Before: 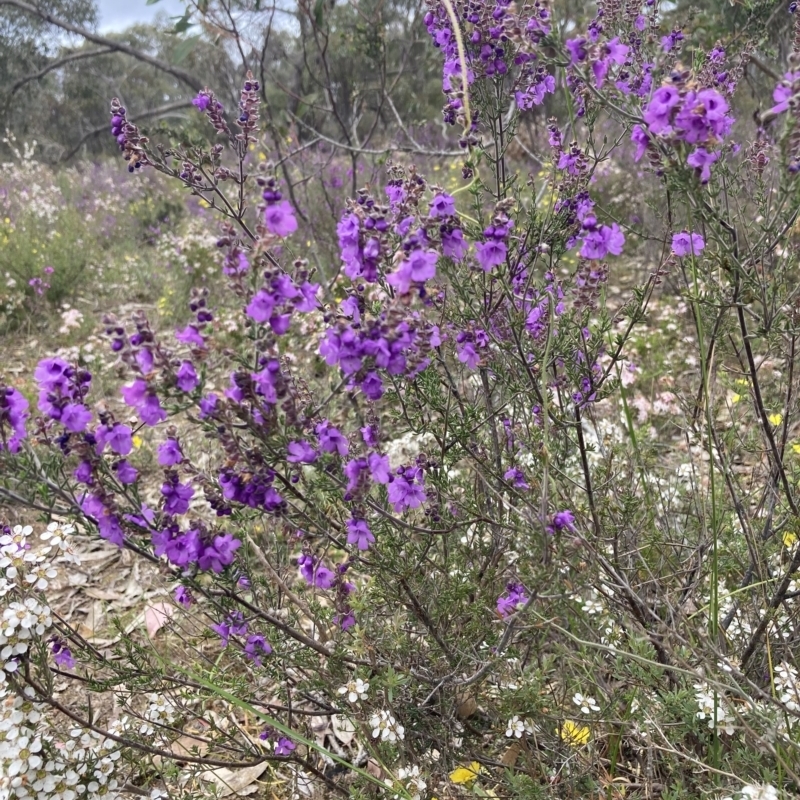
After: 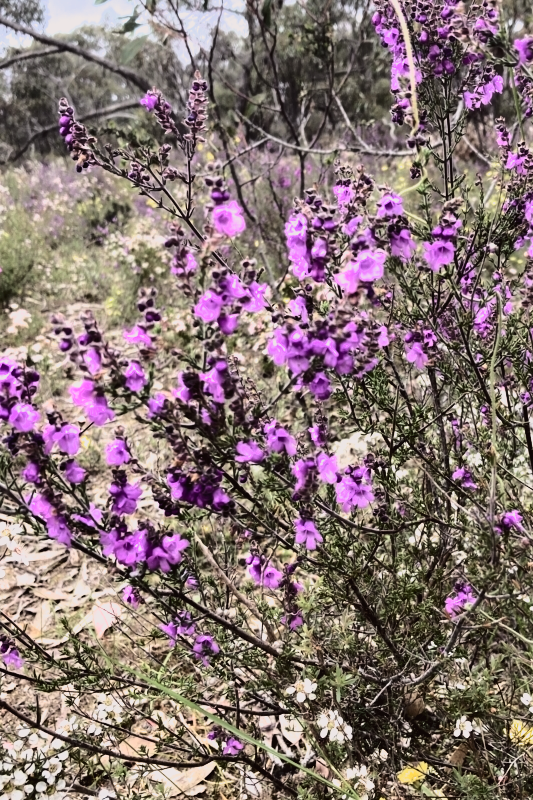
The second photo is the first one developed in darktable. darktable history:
tone curve: curves: ch0 [(0, 0.019) (0.204, 0.162) (0.491, 0.519) (0.748, 0.765) (1, 0.919)]; ch1 [(0, 0) (0.179, 0.173) (0.322, 0.32) (0.442, 0.447) (0.496, 0.504) (0.566, 0.585) (0.761, 0.803) (1, 1)]; ch2 [(0, 0) (0.434, 0.447) (0.483, 0.487) (0.555, 0.563) (0.697, 0.68) (1, 1)], color space Lab, independent channels, preserve colors none
filmic rgb: black relative exposure -8.2 EV, white relative exposure 2.2 EV, threshold 3 EV, hardness 7.11, latitude 85.74%, contrast 1.696, highlights saturation mix -4%, shadows ↔ highlights balance -2.69%, color science v5 (2021), contrast in shadows safe, contrast in highlights safe, enable highlight reconstruction true
crop and rotate: left 6.617%, right 26.717%
